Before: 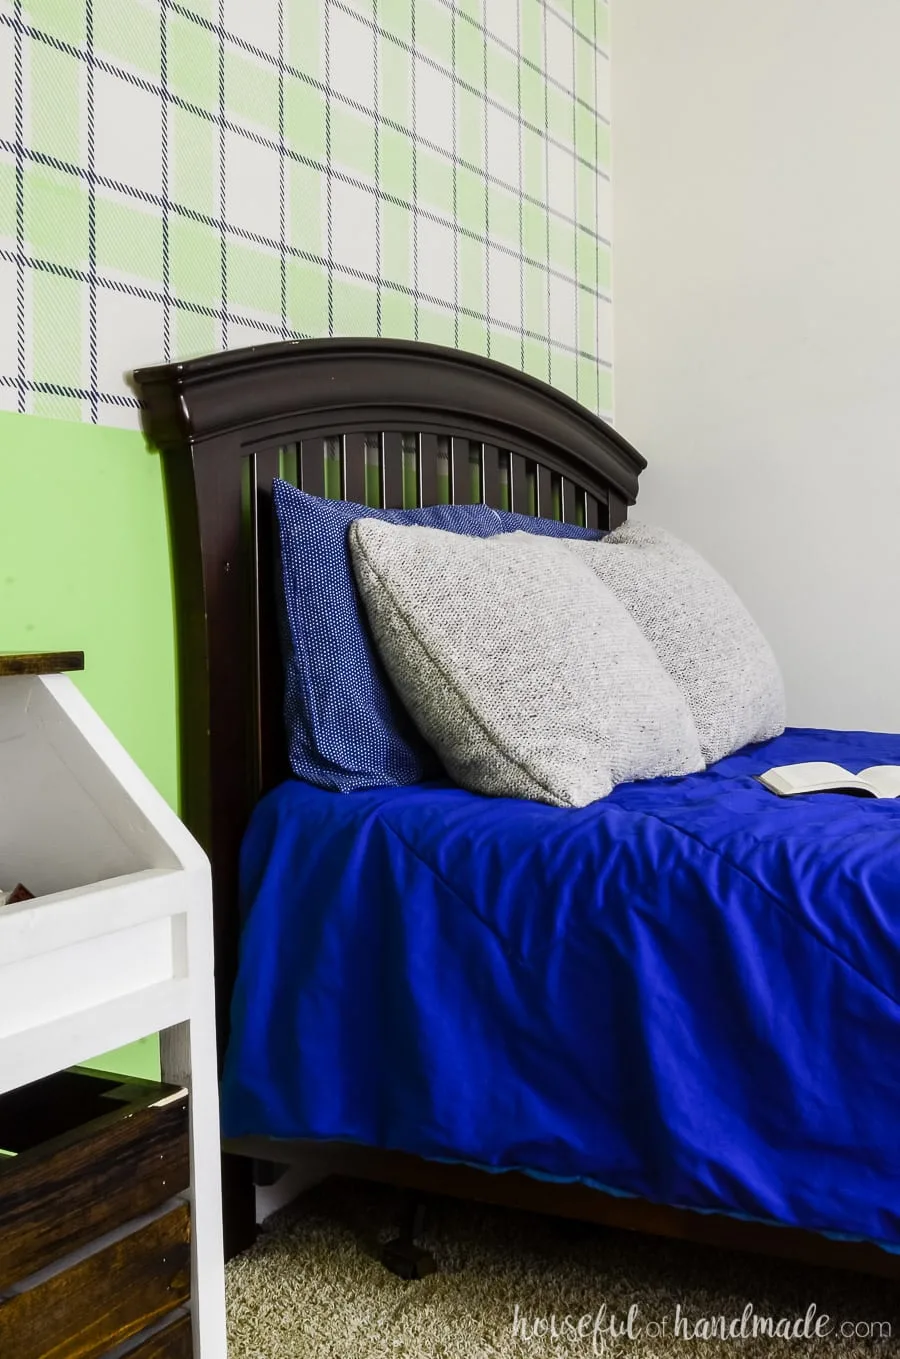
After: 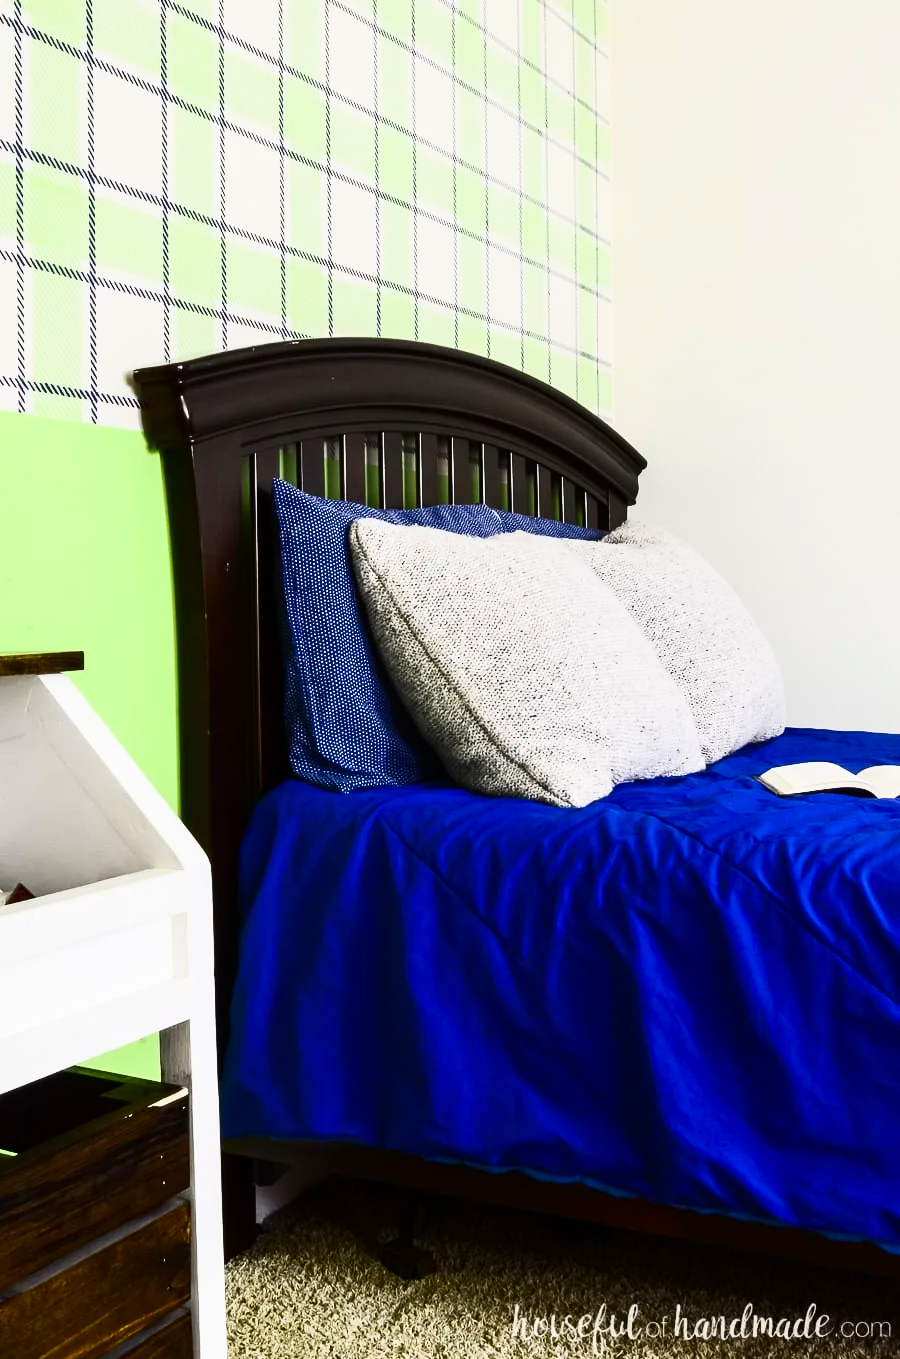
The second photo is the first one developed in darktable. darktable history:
contrast brightness saturation: contrast 0.395, brightness 0.108, saturation 0.211
